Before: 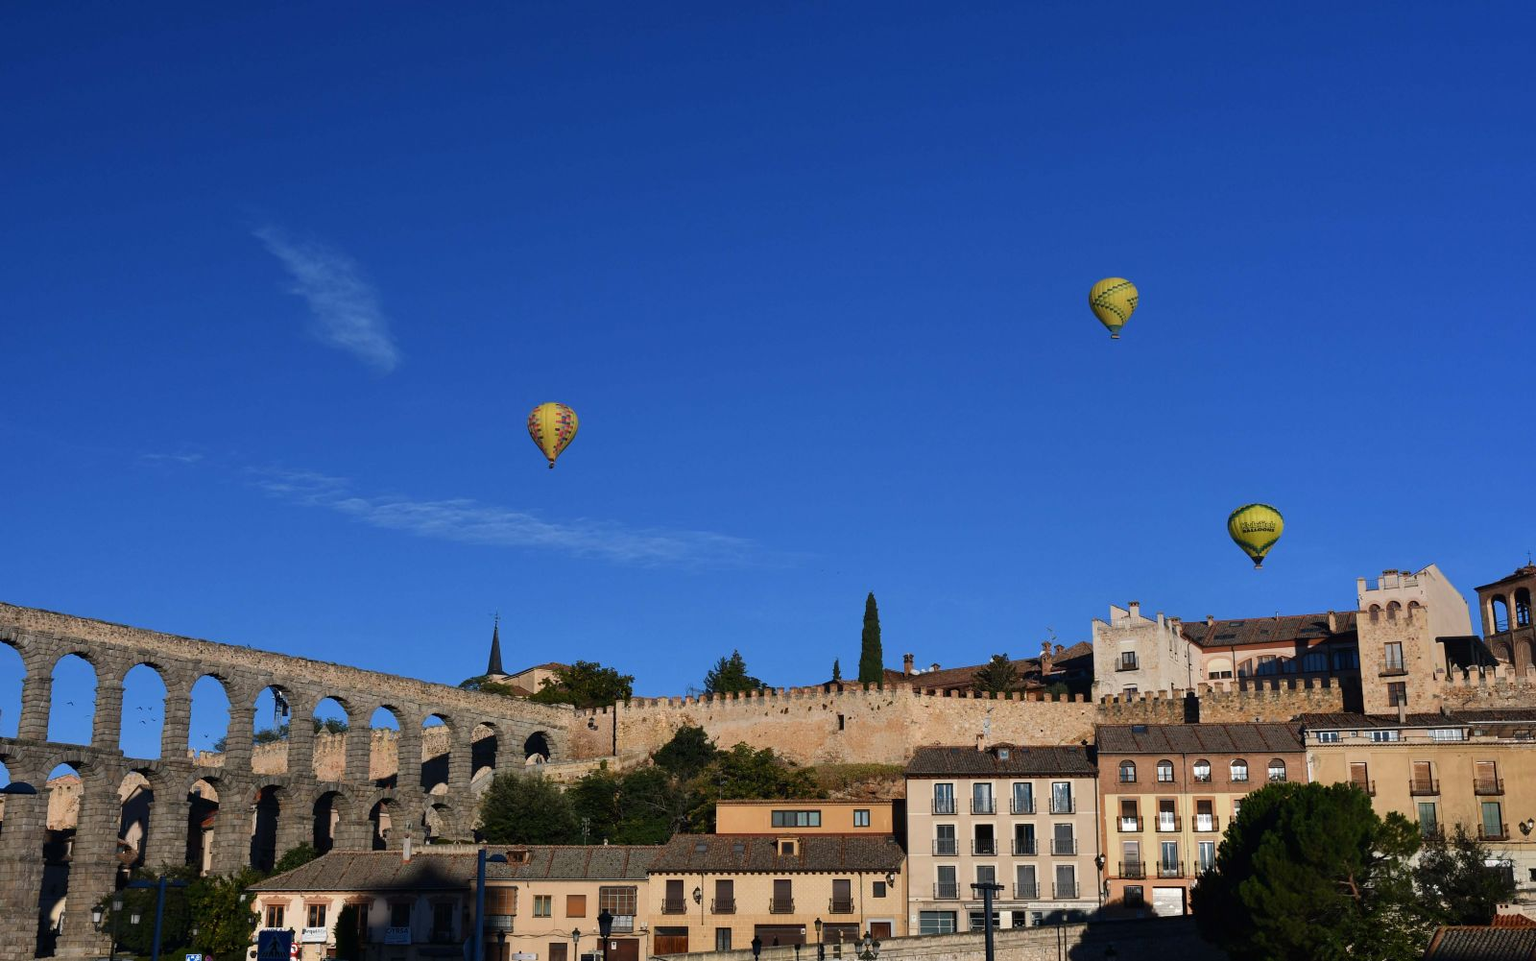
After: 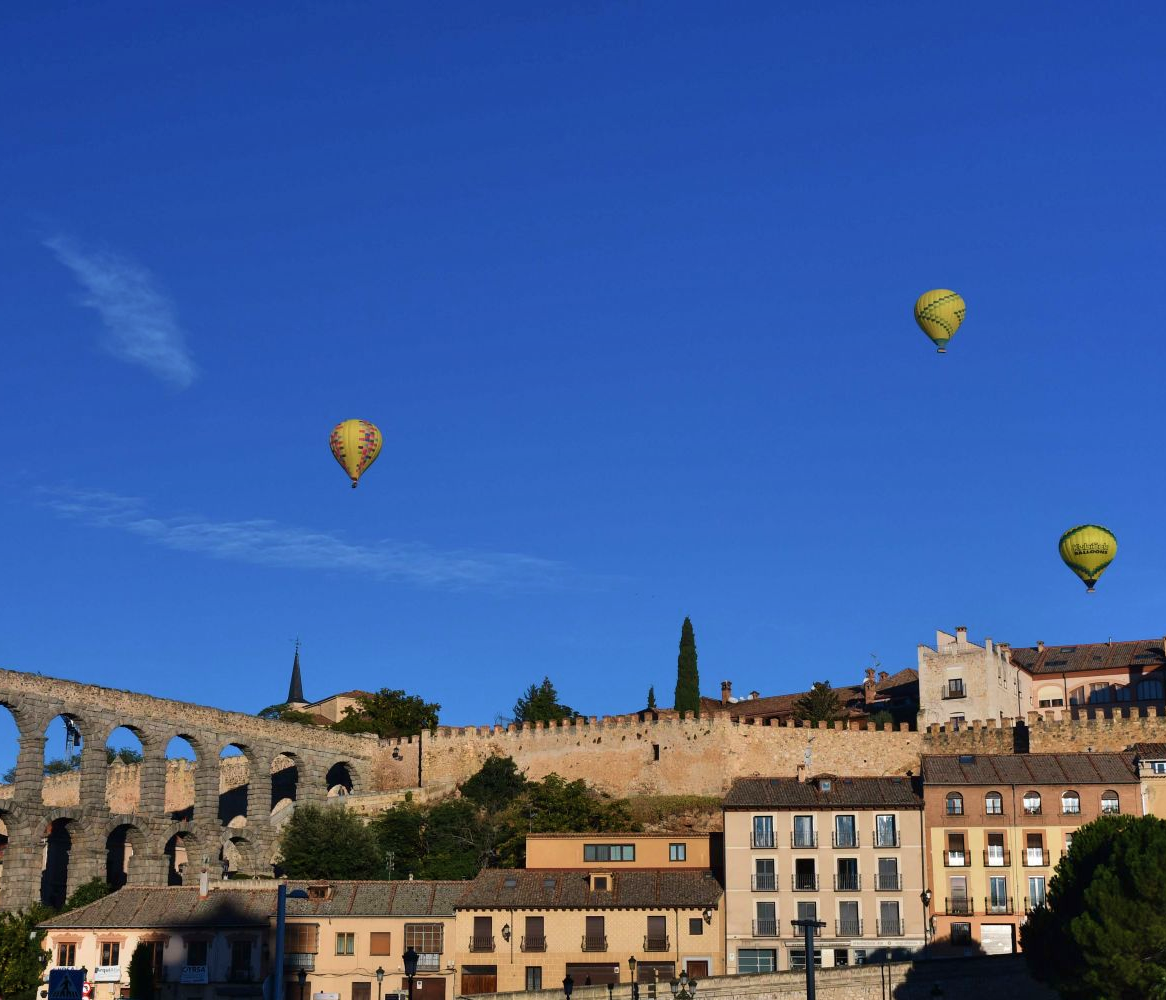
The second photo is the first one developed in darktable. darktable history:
crop: left 13.755%, right 13.331%
velvia: on, module defaults
shadows and highlights: white point adjustment 0.084, highlights -71.44, soften with gaussian
